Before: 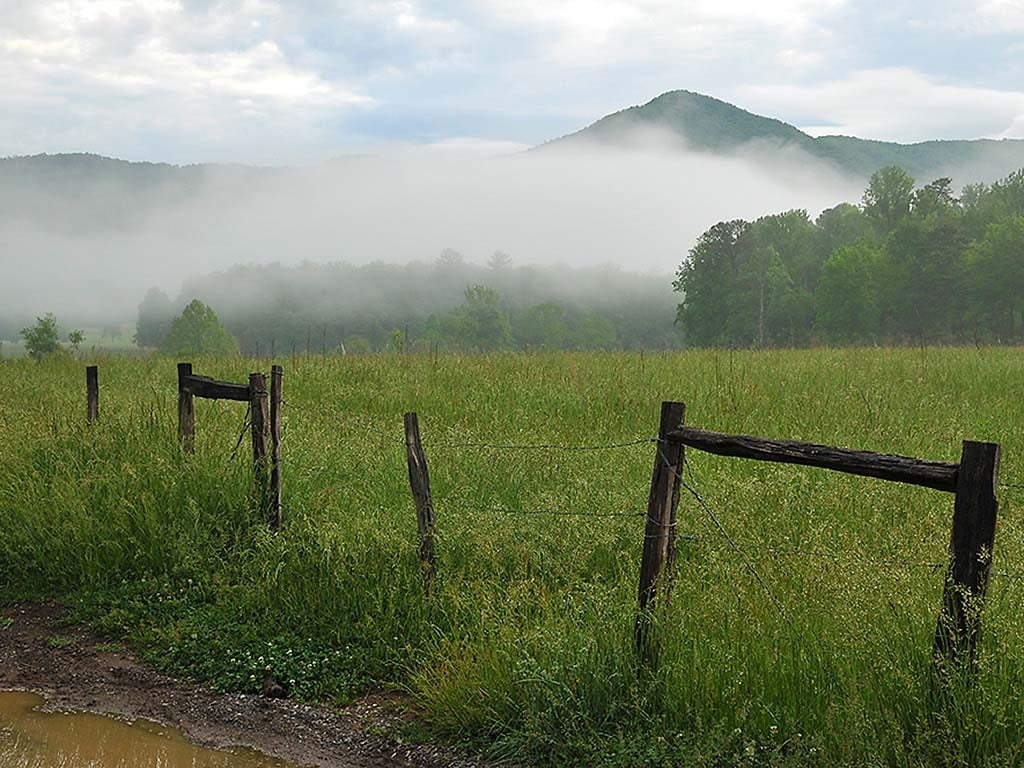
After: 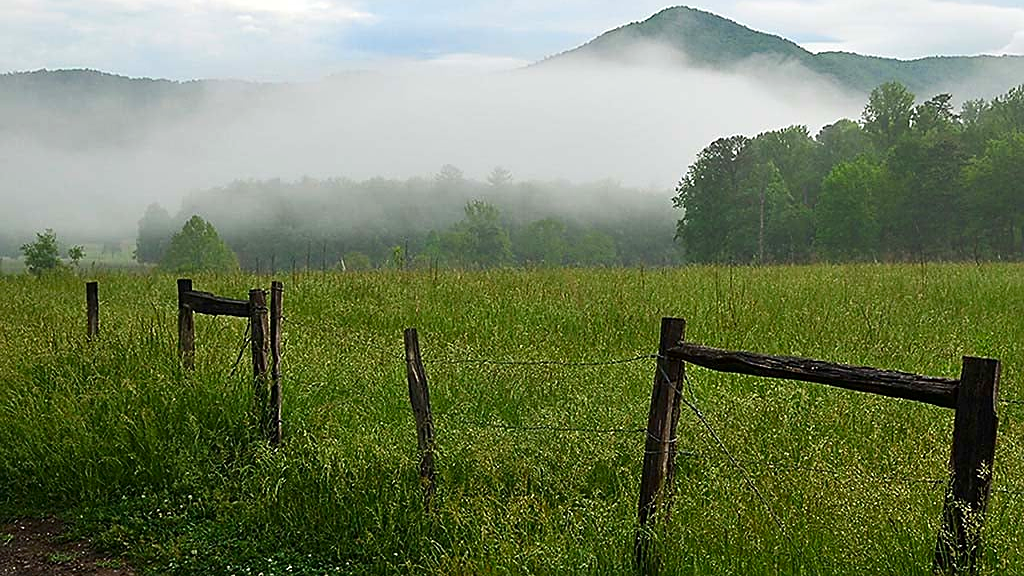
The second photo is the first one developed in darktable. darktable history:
contrast brightness saturation: contrast 0.13, brightness -0.05, saturation 0.16
crop: top 11.038%, bottom 13.962%
sharpen: on, module defaults
